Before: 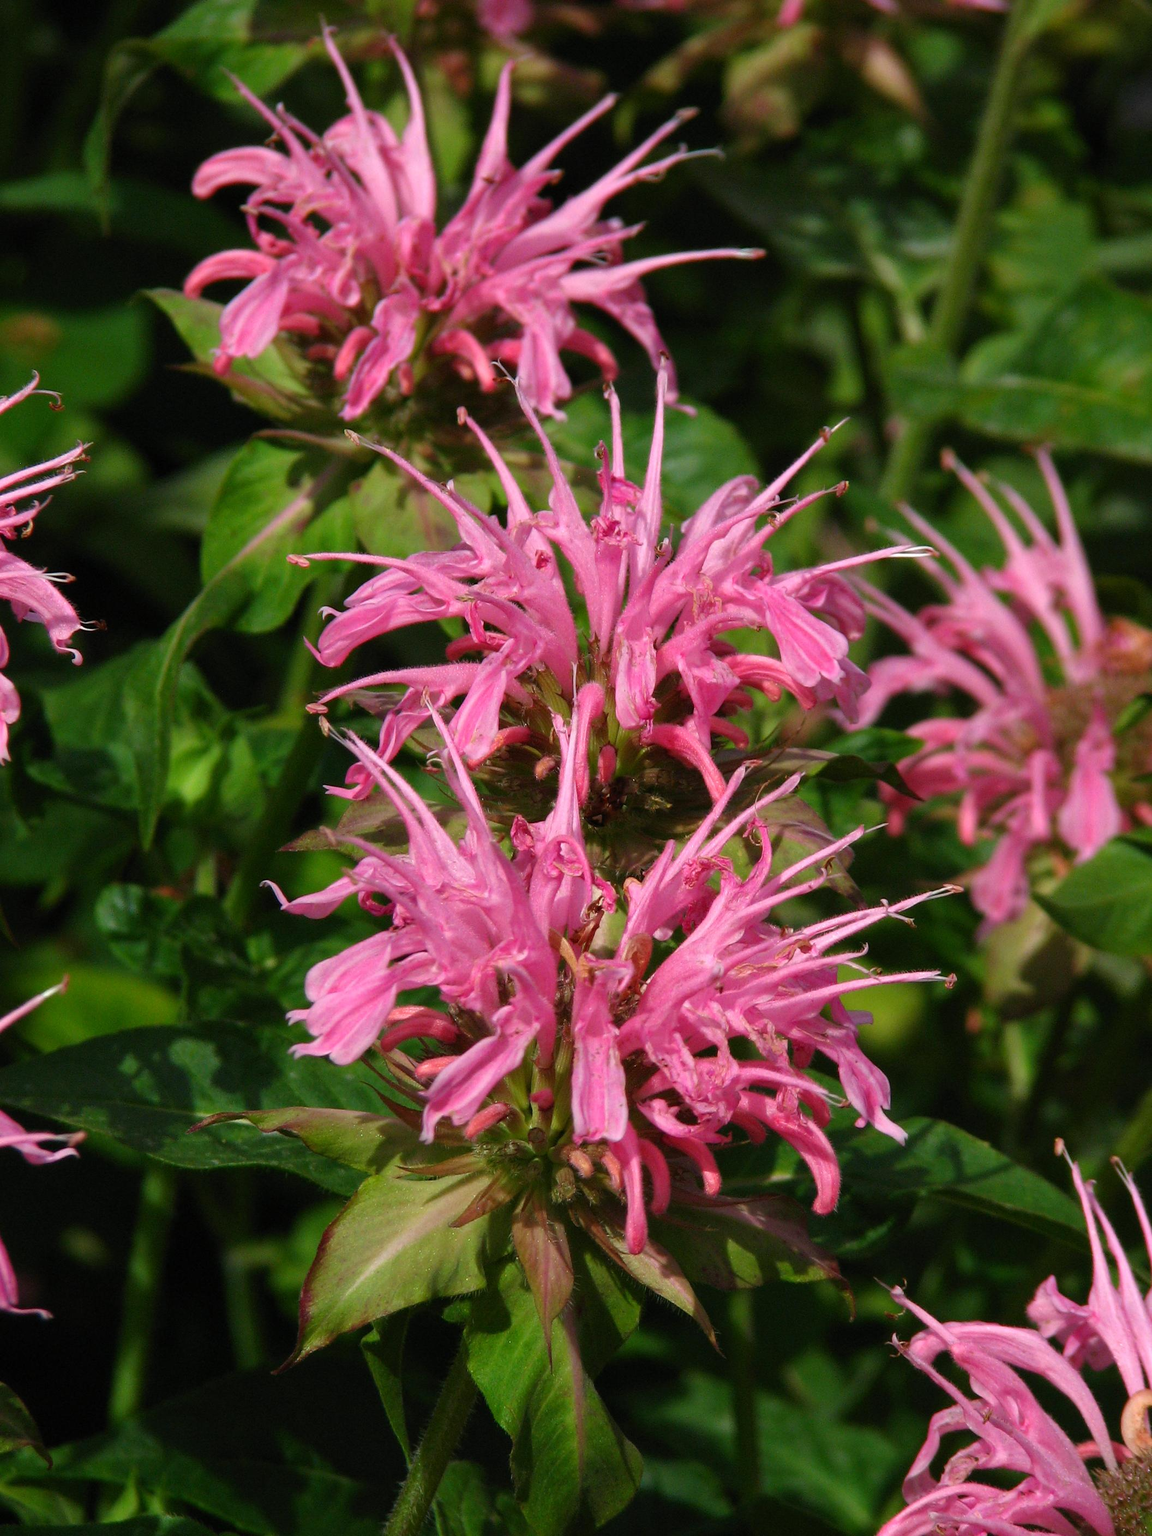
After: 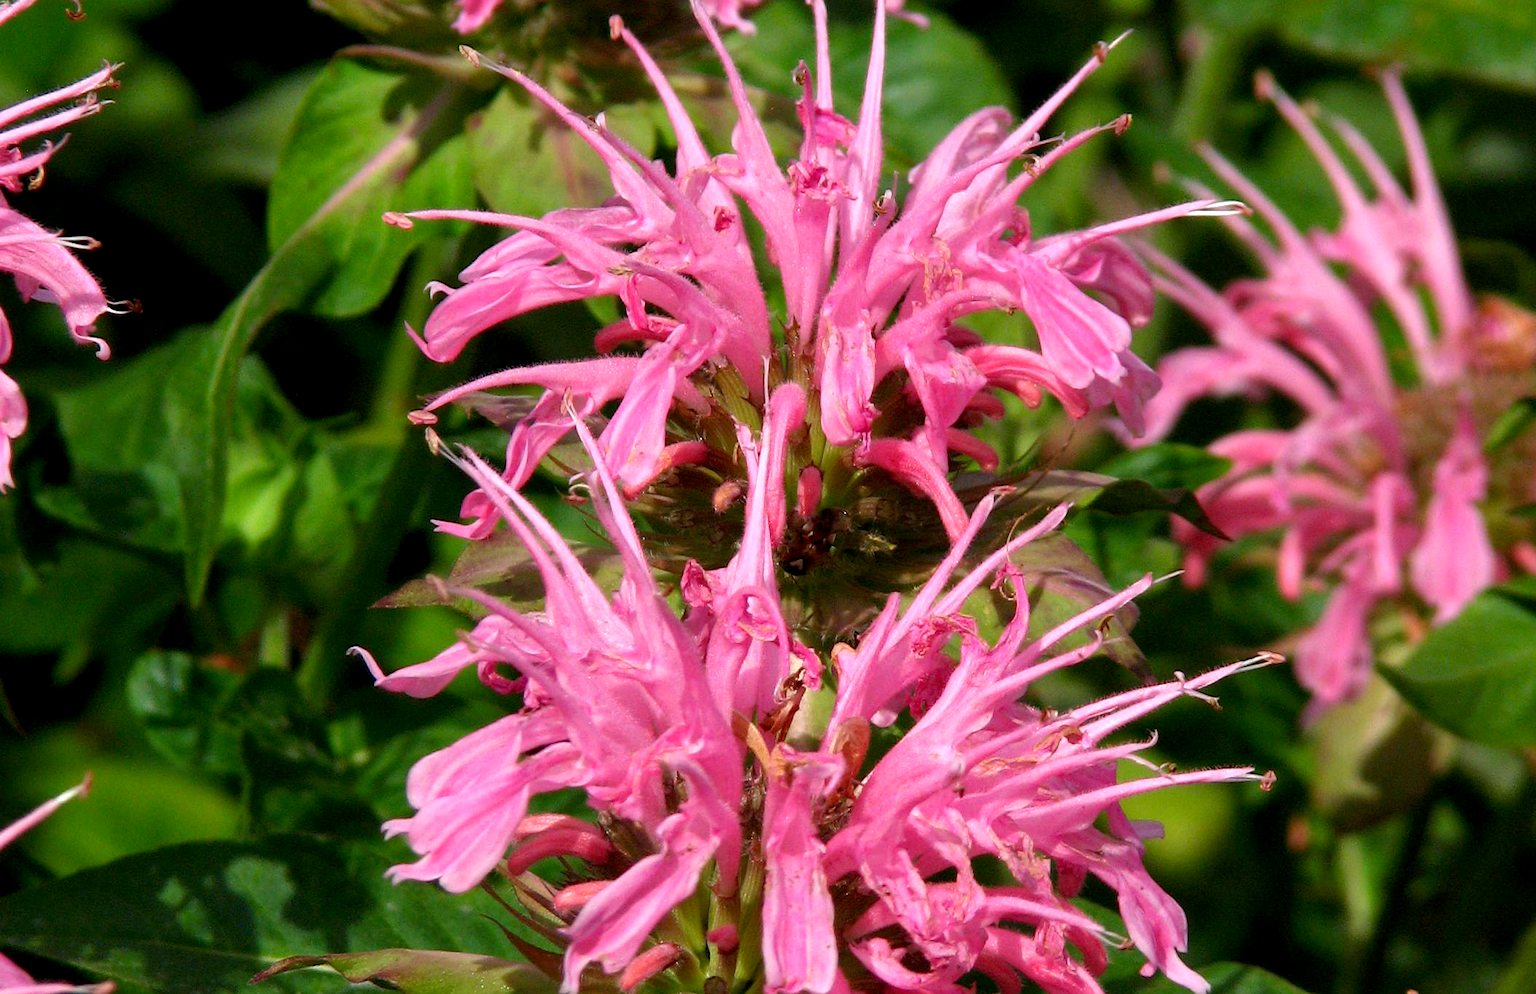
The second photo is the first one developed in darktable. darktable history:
exposure: black level correction 0.004, exposure 0.42 EV, compensate highlight preservation false
crop and rotate: top 25.779%, bottom 25.657%
